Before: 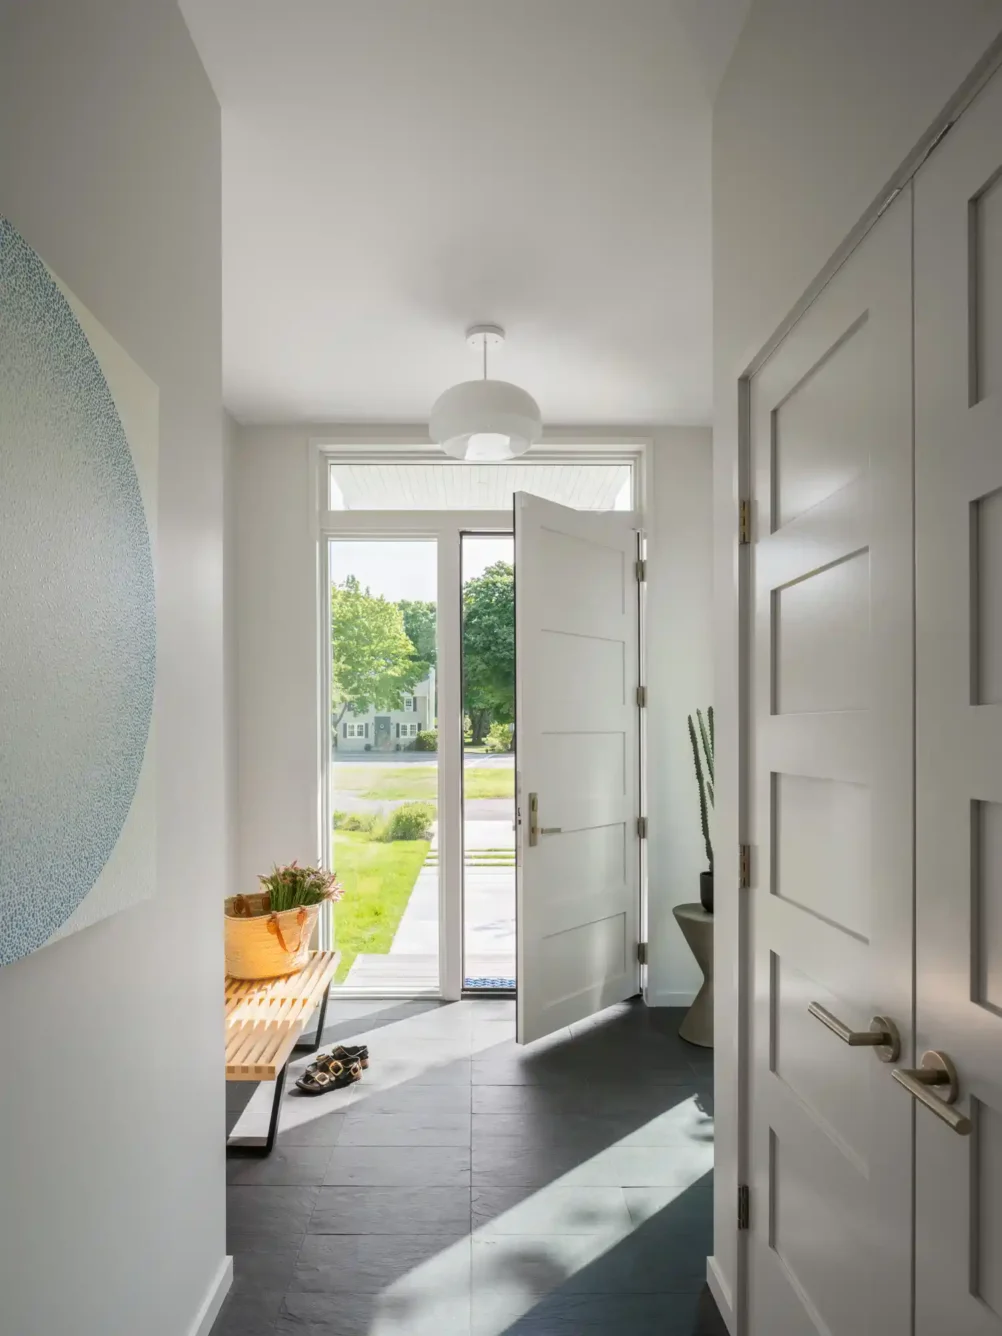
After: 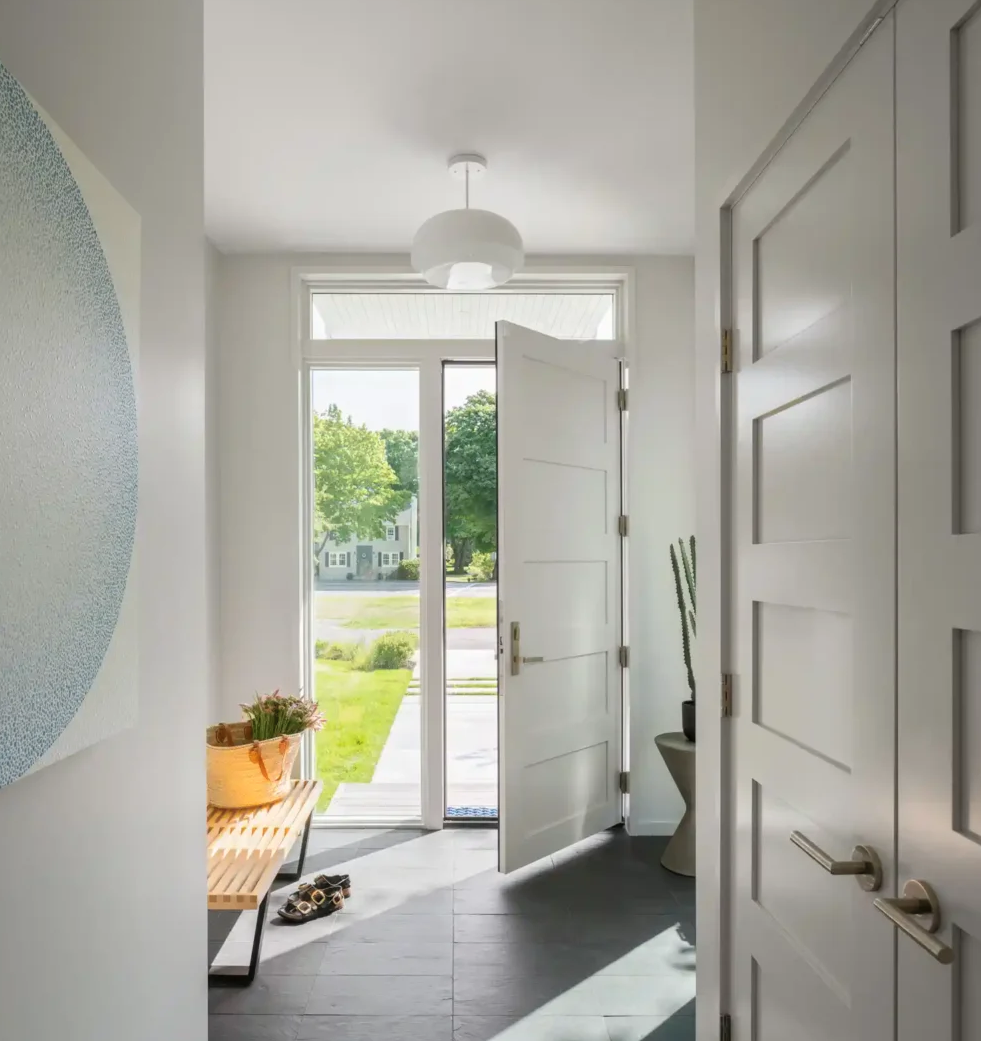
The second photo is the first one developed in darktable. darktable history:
base curve: curves: ch0 [(0, 0) (0.303, 0.277) (1, 1)]
contrast brightness saturation: contrast 0.05, brightness 0.06, saturation 0.01
crop and rotate: left 1.814%, top 12.818%, right 0.25%, bottom 9.225%
